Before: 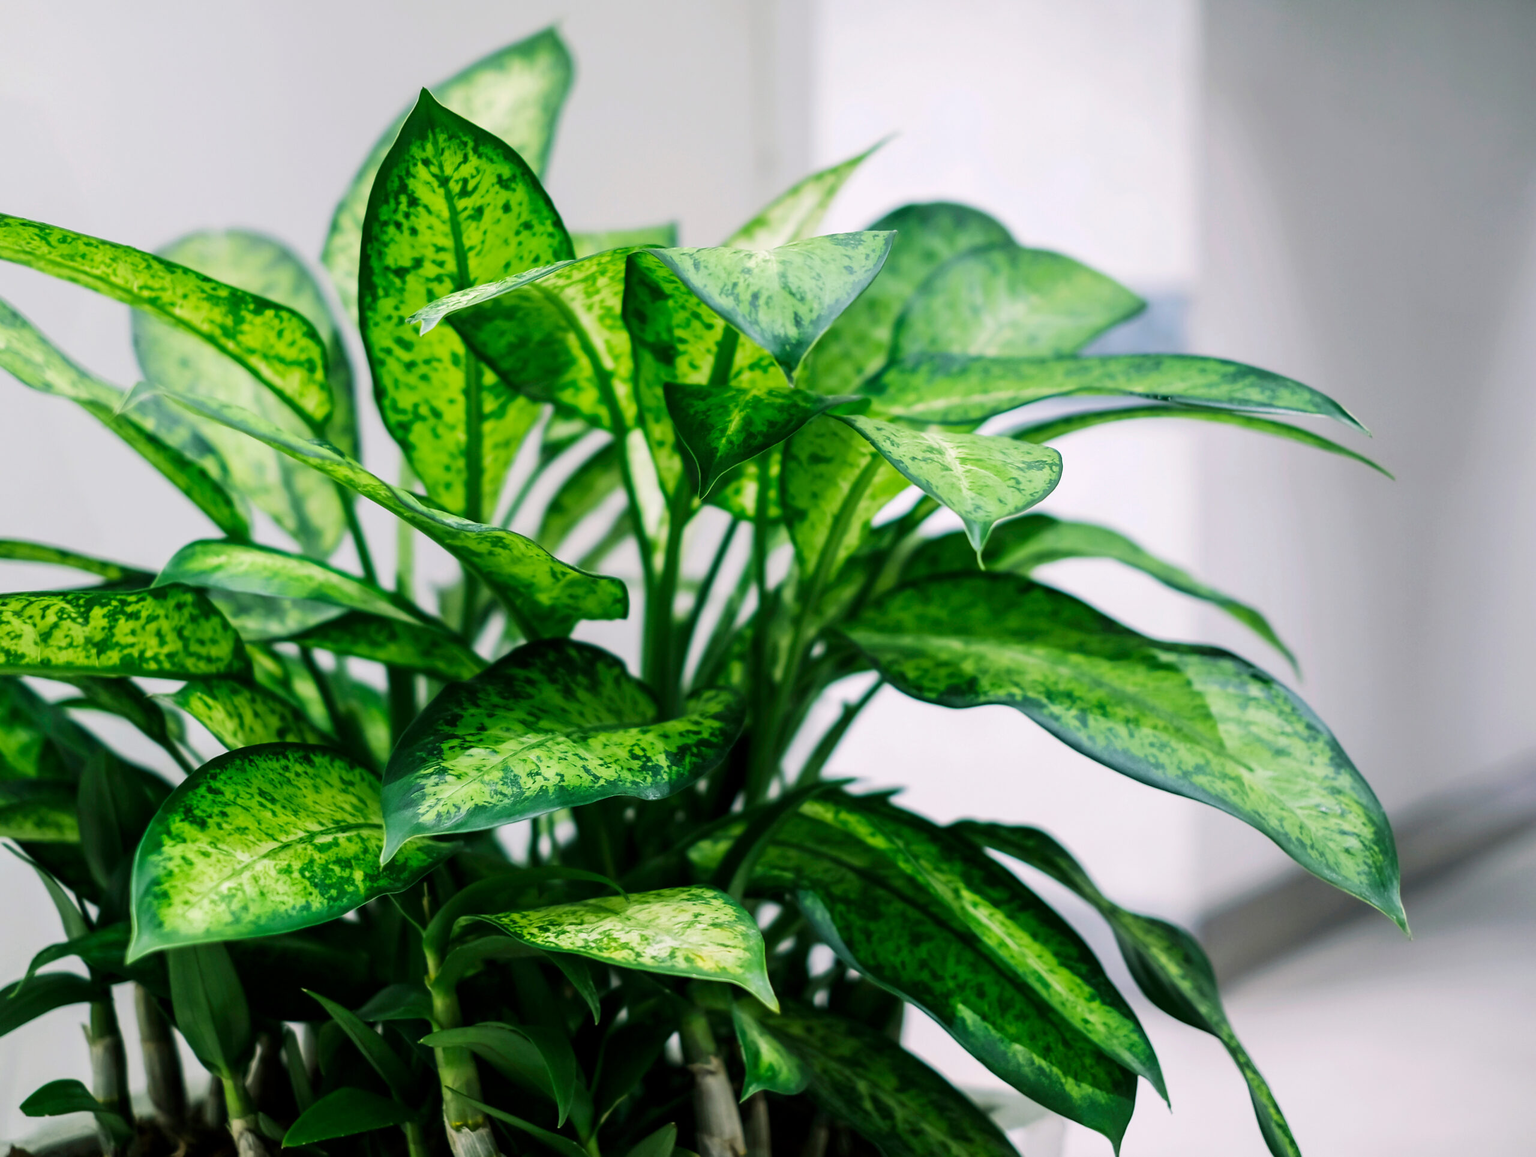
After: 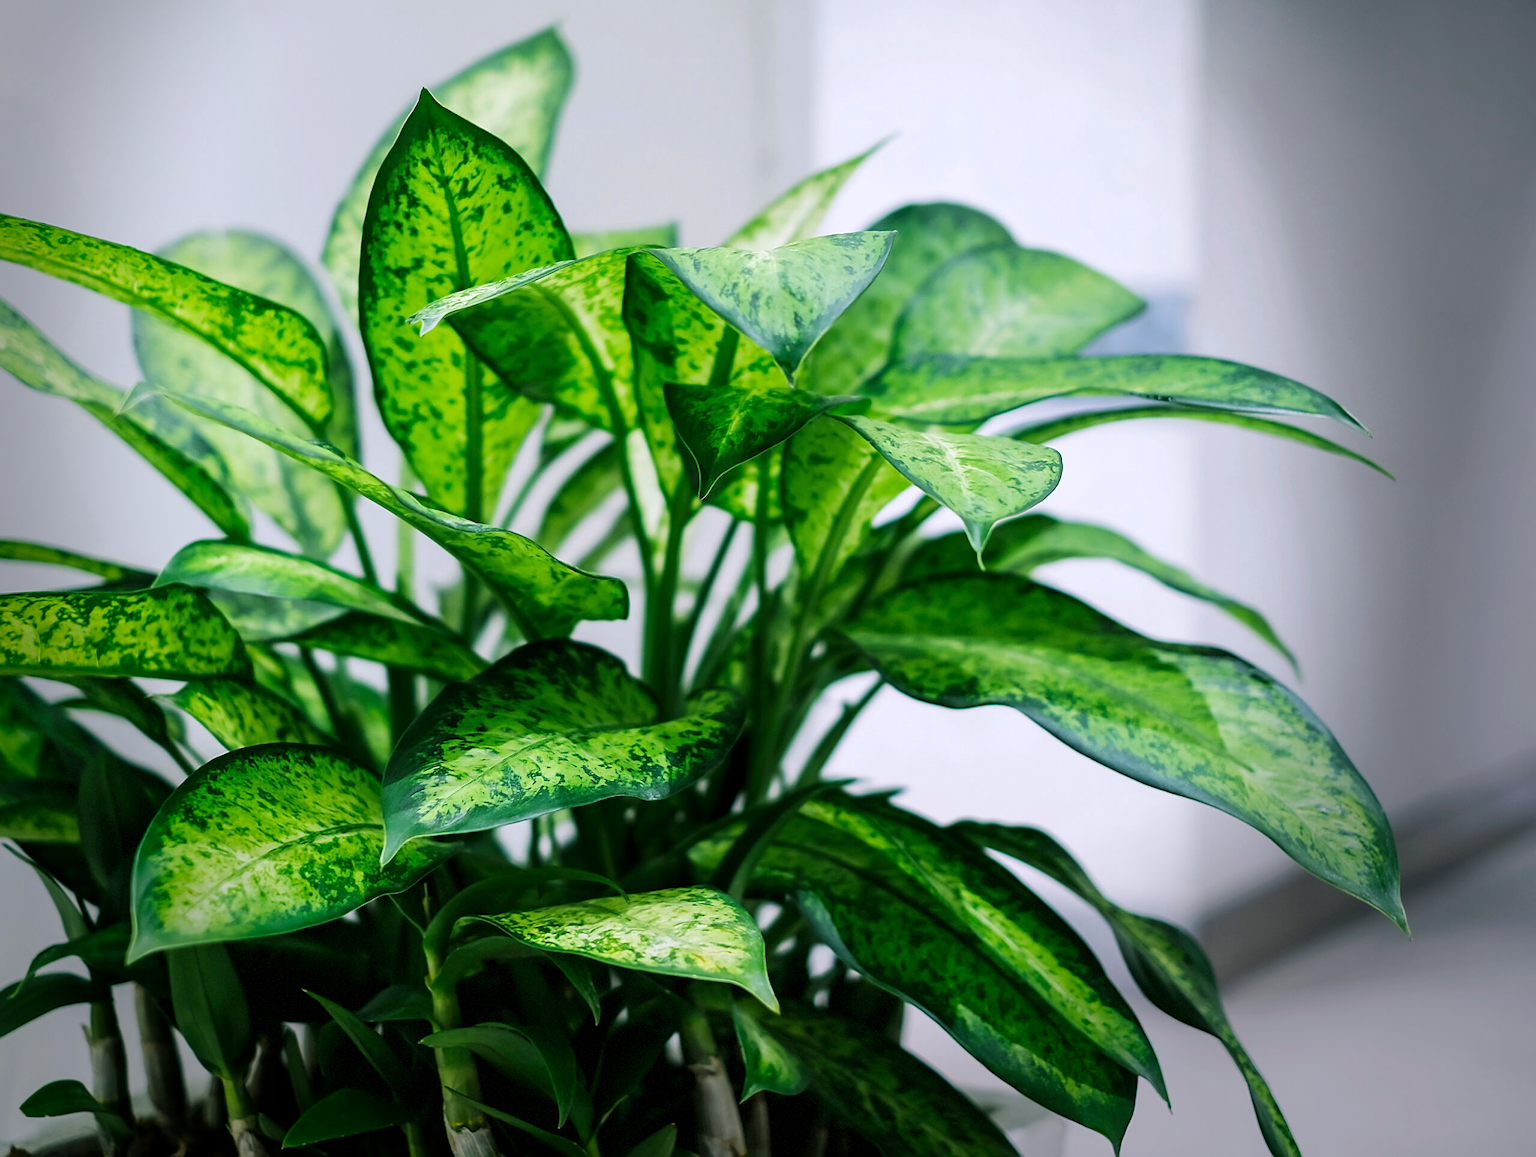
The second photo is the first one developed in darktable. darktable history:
vignetting: fall-off start 68.33%, fall-off radius 30%, saturation 0.042, center (-0.066, -0.311), width/height ratio 0.992, shape 0.85, dithering 8-bit output
white balance: red 0.974, blue 1.044
sharpen: on, module defaults
